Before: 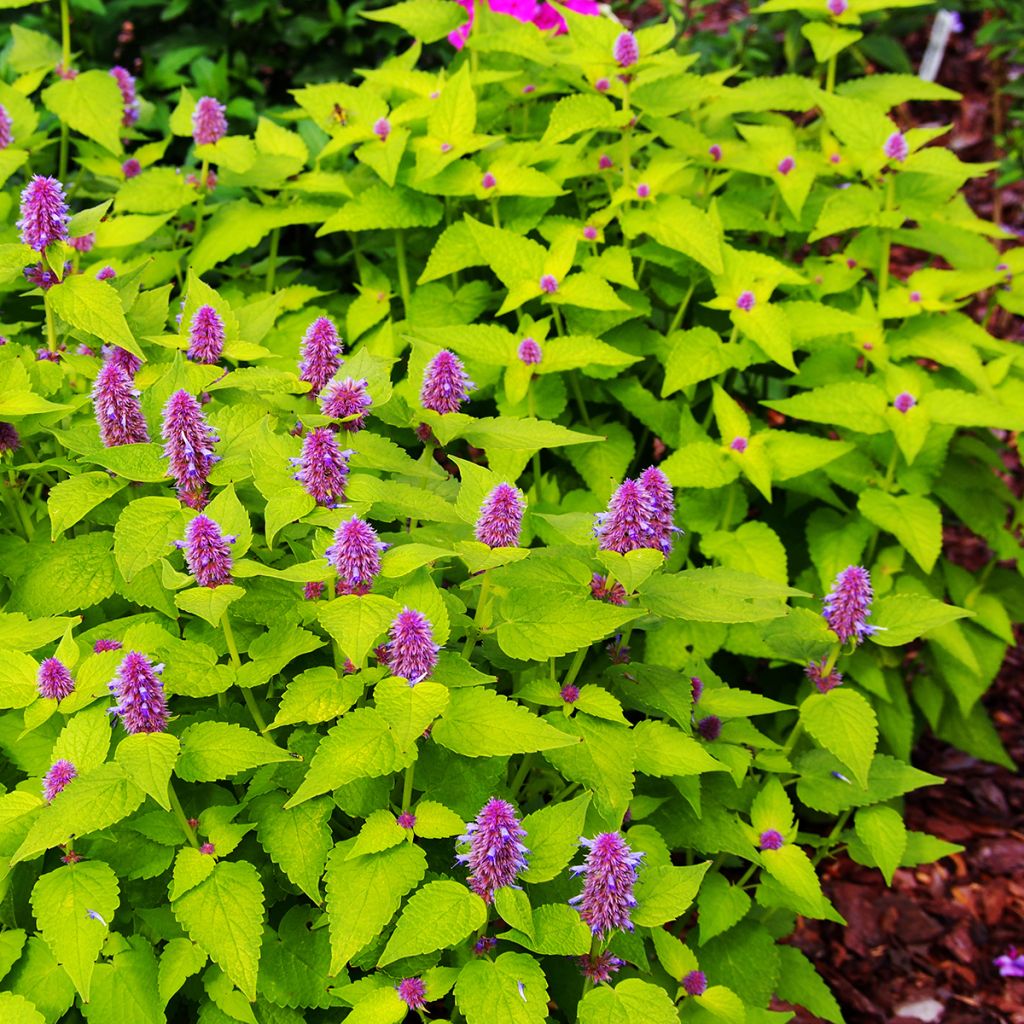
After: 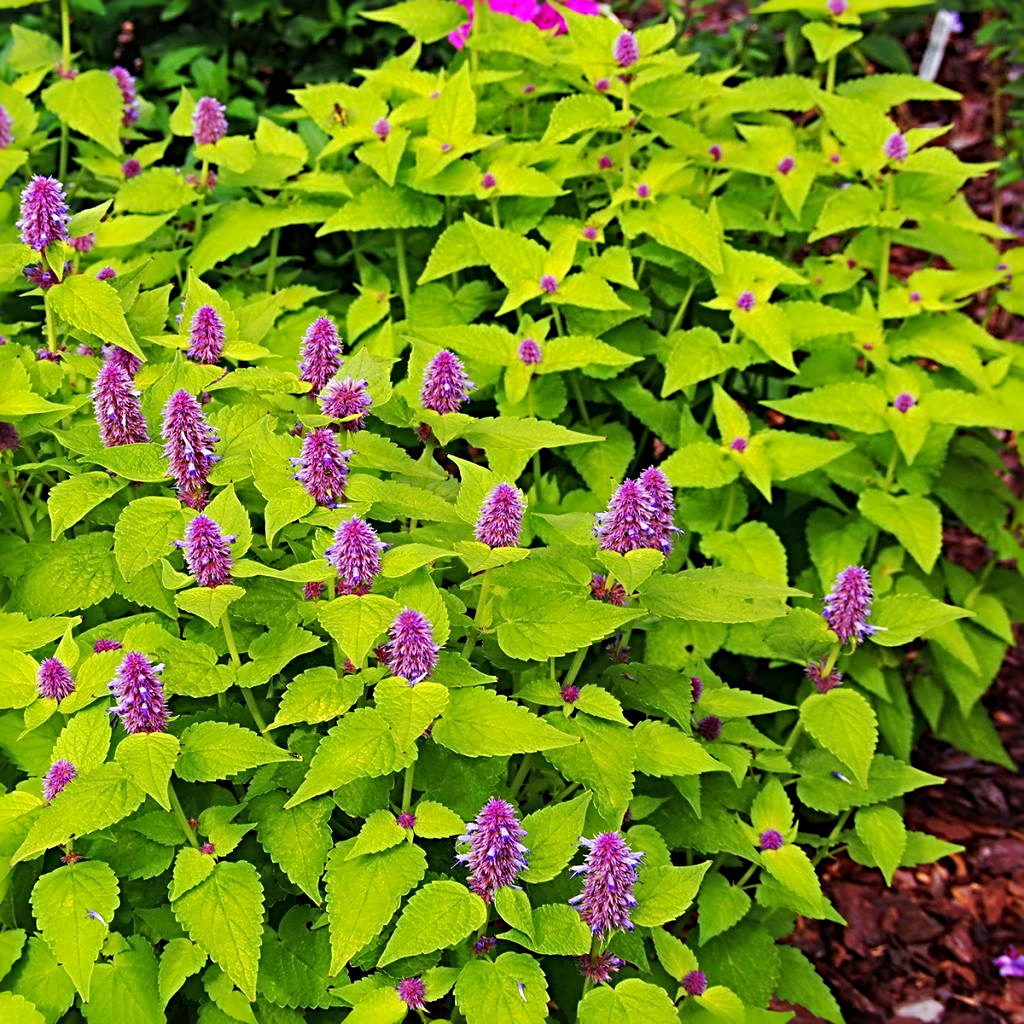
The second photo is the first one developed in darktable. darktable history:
sharpen: radius 4.883
shadows and highlights: shadows 25, highlights -25
